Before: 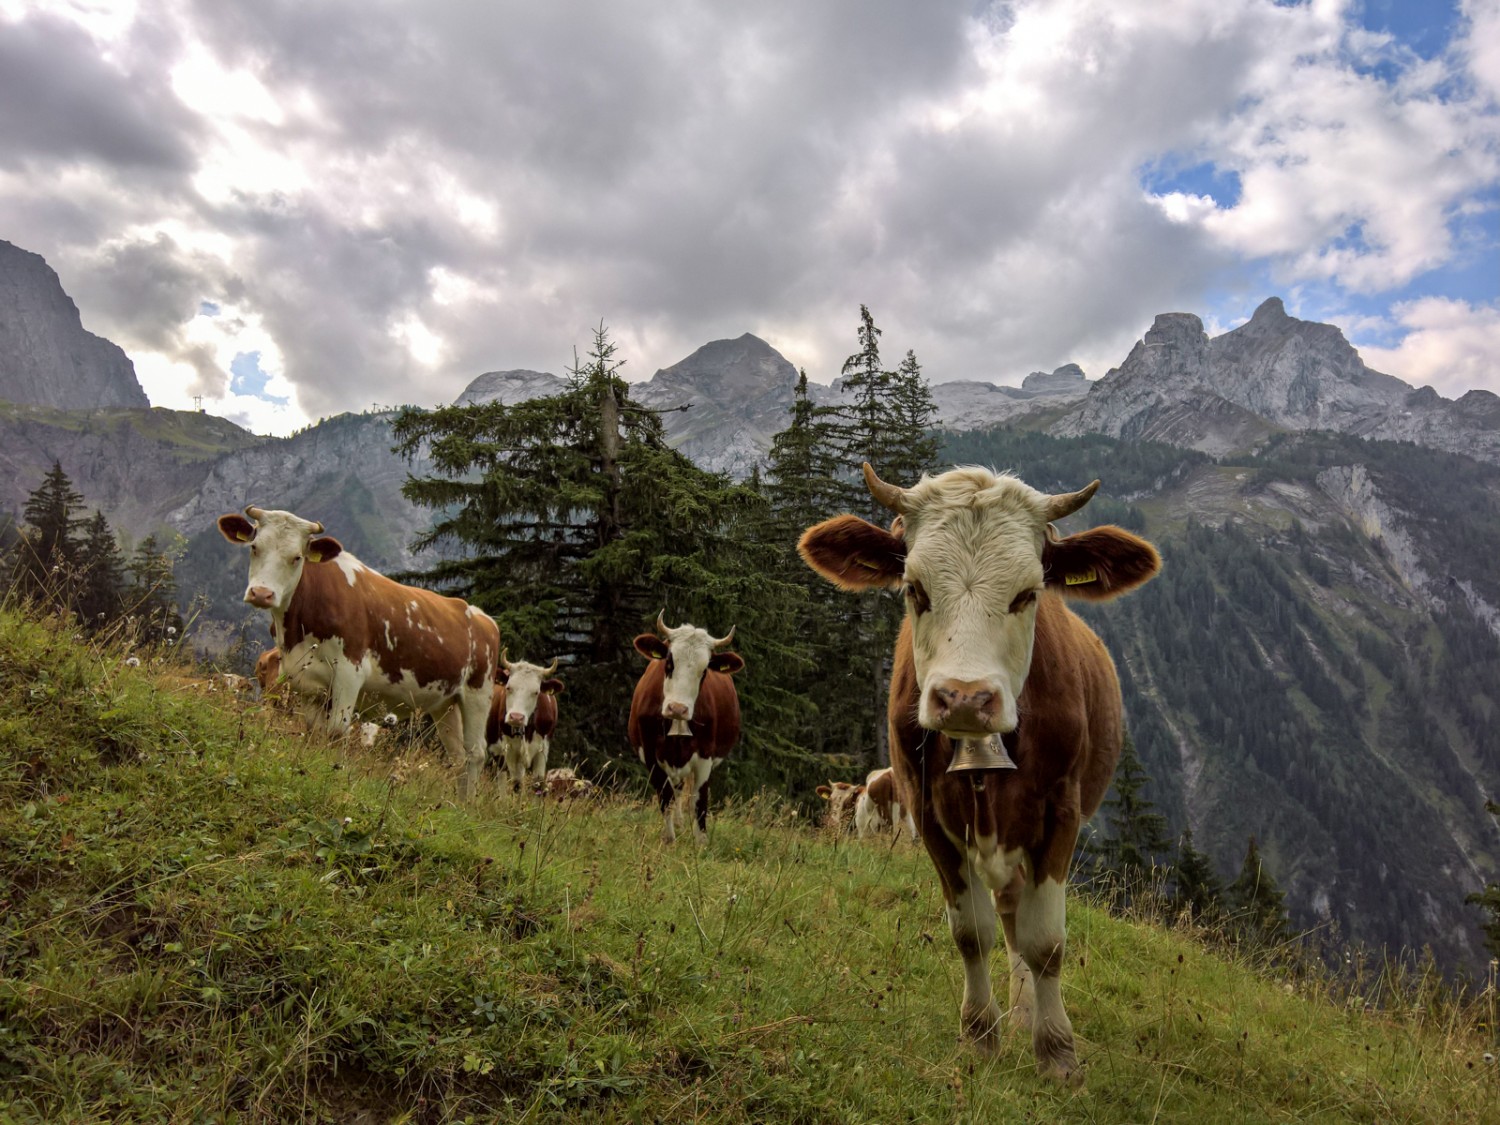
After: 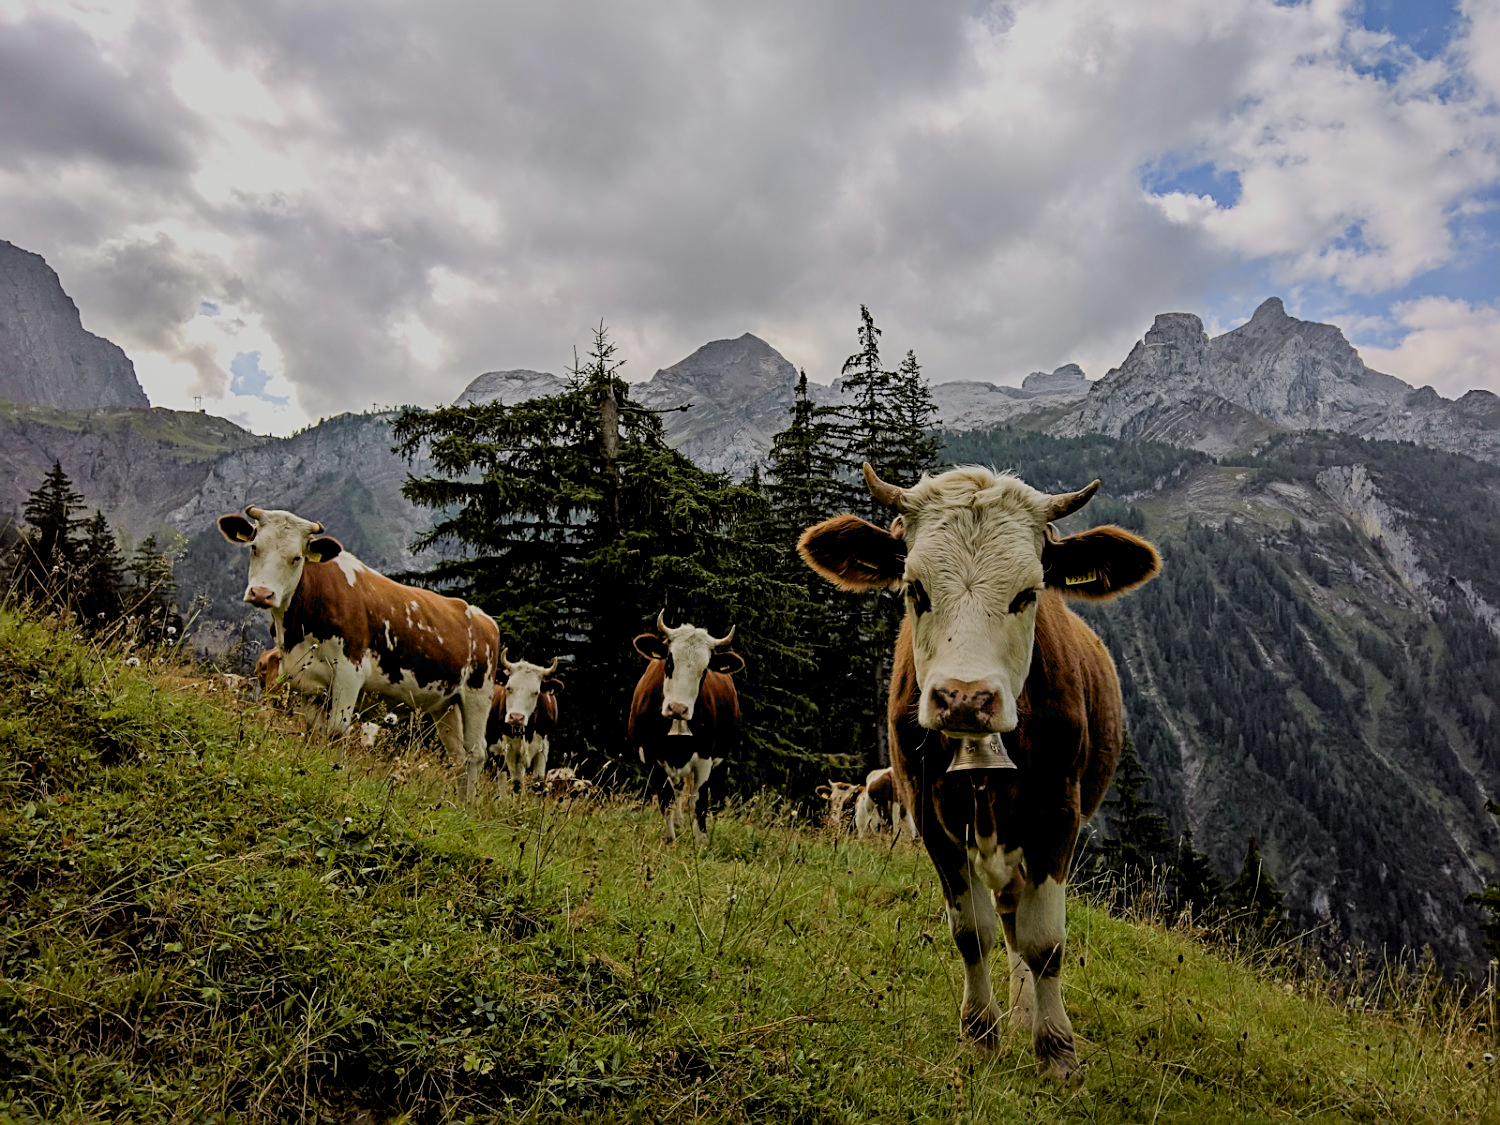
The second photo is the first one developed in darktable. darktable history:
exposure: black level correction 0.012, compensate highlight preservation false
sharpen: radius 2.536, amount 0.625
filmic rgb: black relative exposure -7.22 EV, white relative exposure 5.36 EV, hardness 3.02
